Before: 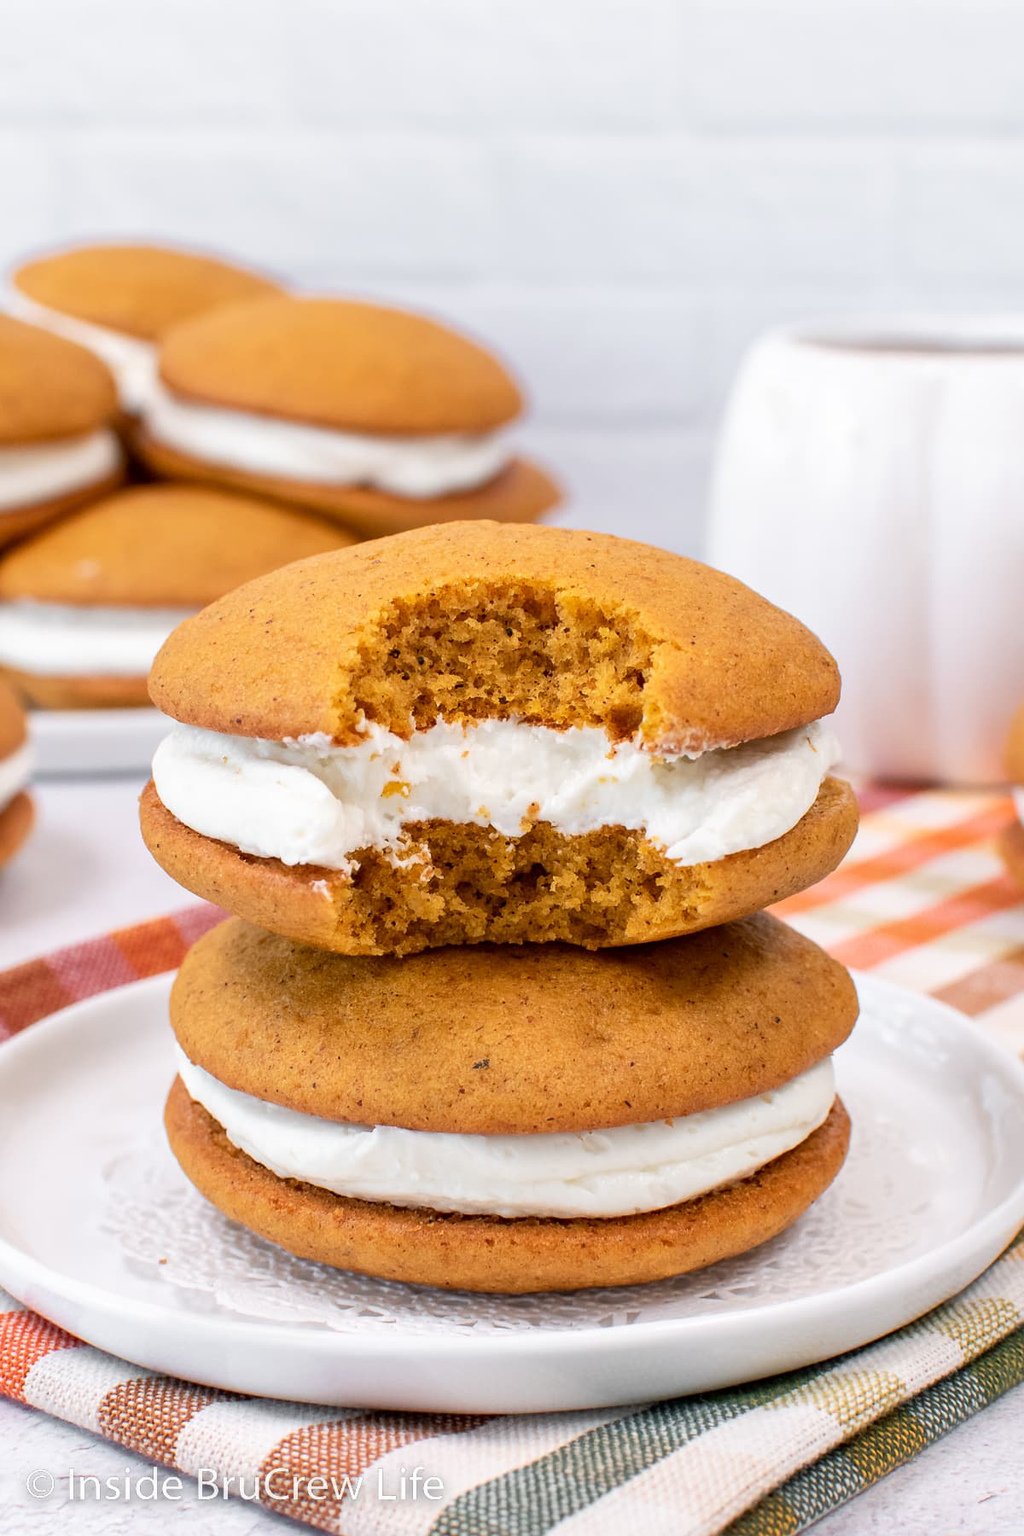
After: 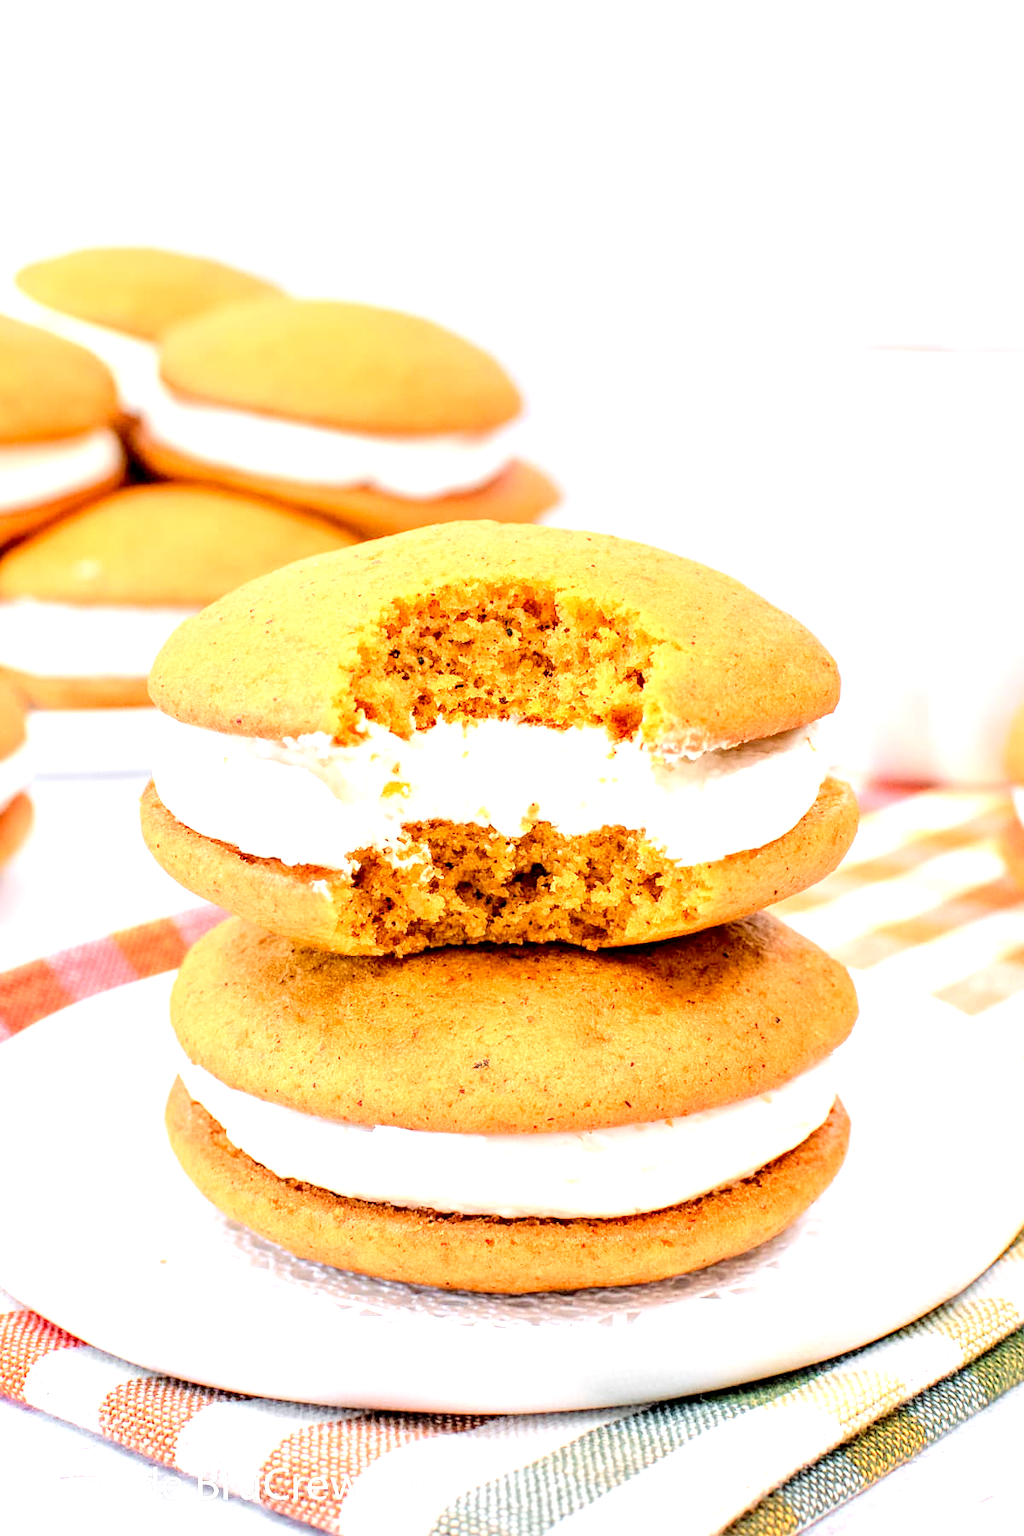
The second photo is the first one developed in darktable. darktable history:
local contrast: highlights 60%, shadows 64%, detail 160%
exposure: exposure 1.996 EV, compensate highlight preservation false
tone curve: curves: ch0 [(0, 0) (0.048, 0.024) (0.099, 0.082) (0.227, 0.255) (0.407, 0.482) (0.543, 0.634) (0.719, 0.77) (0.837, 0.843) (1, 0.906)]; ch1 [(0, 0) (0.3, 0.268) (0.404, 0.374) (0.475, 0.463) (0.501, 0.499) (0.514, 0.502) (0.551, 0.541) (0.643, 0.648) (0.682, 0.674) (0.802, 0.812) (1, 1)]; ch2 [(0, 0) (0.259, 0.207) (0.323, 0.311) (0.364, 0.368) (0.442, 0.461) (0.498, 0.498) (0.531, 0.528) (0.581, 0.602) (0.629, 0.659) (0.768, 0.728) (1, 1)], color space Lab, linked channels, preserve colors none
